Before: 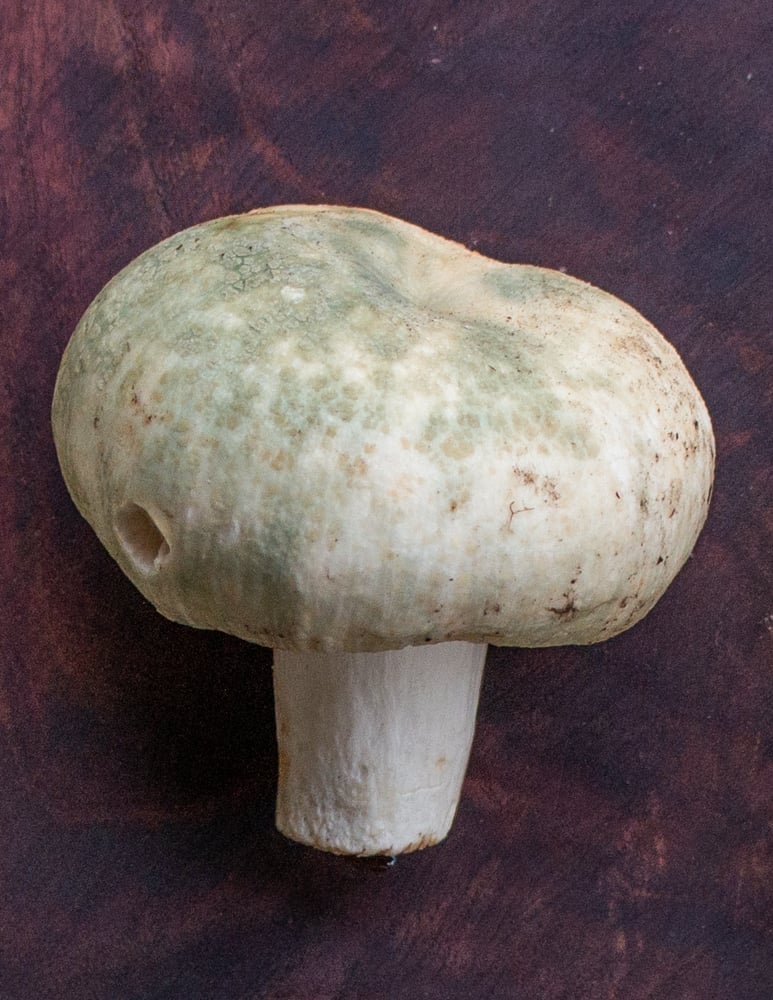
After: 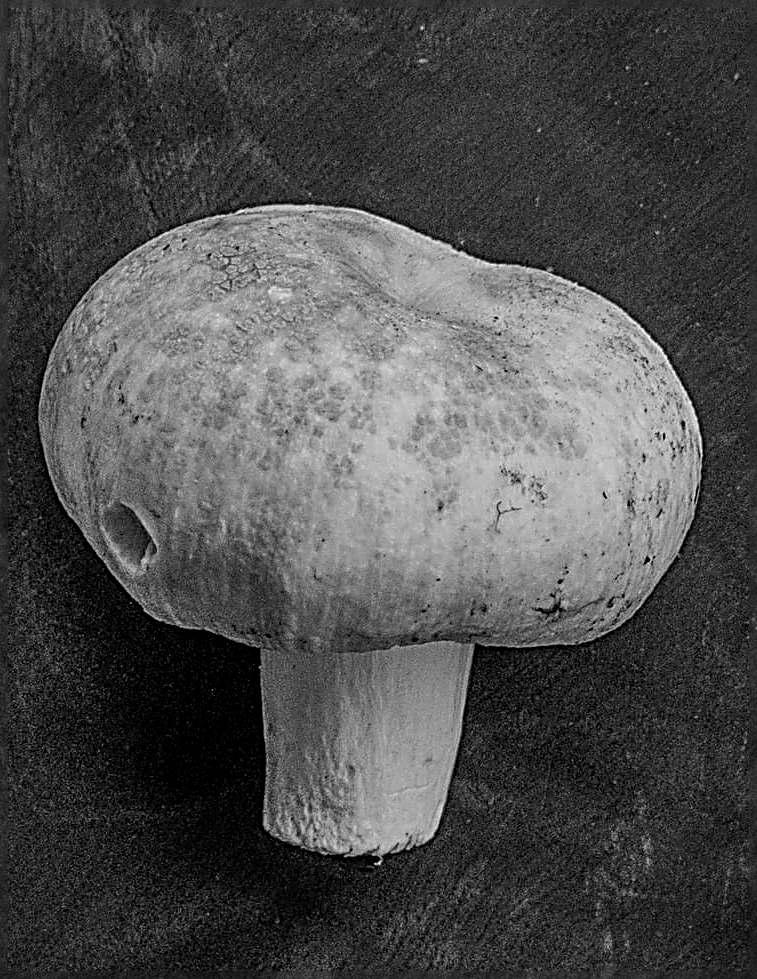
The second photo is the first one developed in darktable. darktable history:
sharpen: radius 3.158, amount 1.731
local contrast: on, module defaults
exposure: exposure -0.462 EV, compensate highlight preservation false
crop: left 1.743%, right 0.268%, bottom 2.011%
monochrome: a -74.22, b 78.2
vignetting: automatic ratio true
shadows and highlights: soften with gaussian
